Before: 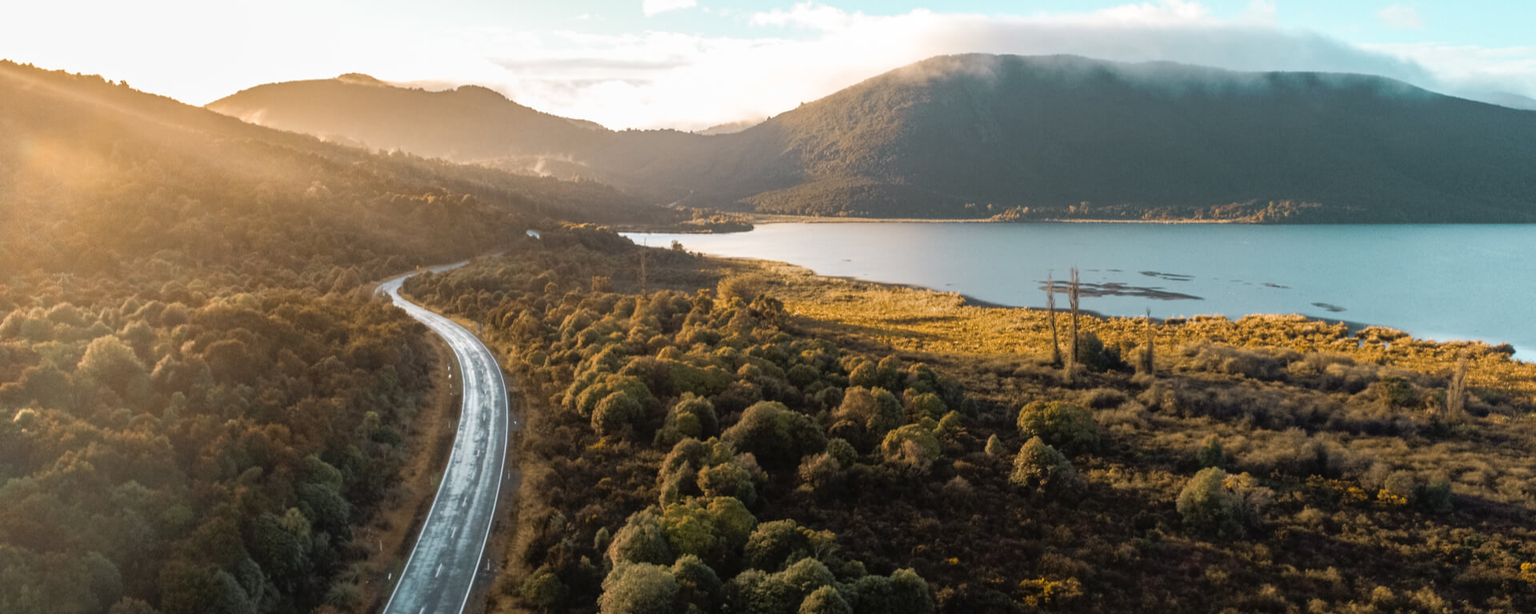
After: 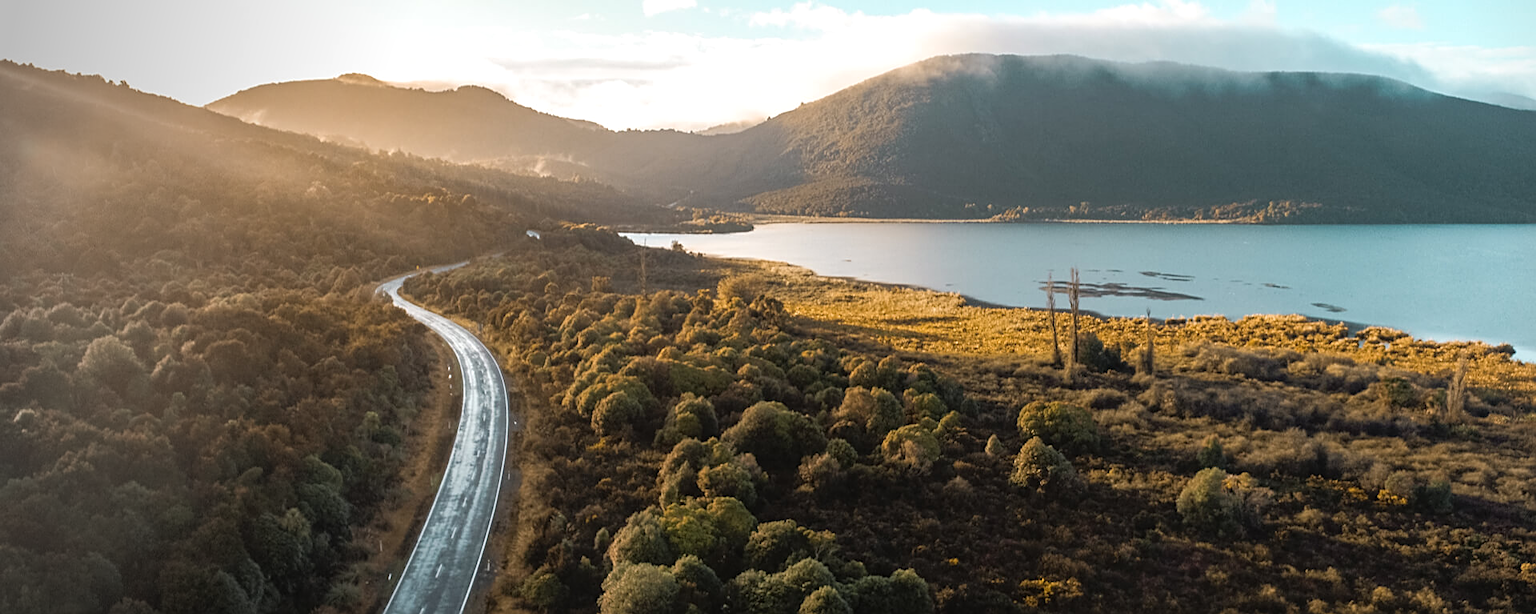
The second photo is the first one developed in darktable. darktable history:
exposure: black level correction -0.001, exposure 0.08 EV, compensate highlight preservation false
vignetting: fall-off start 73.57%, center (0.22, -0.235)
sharpen: on, module defaults
